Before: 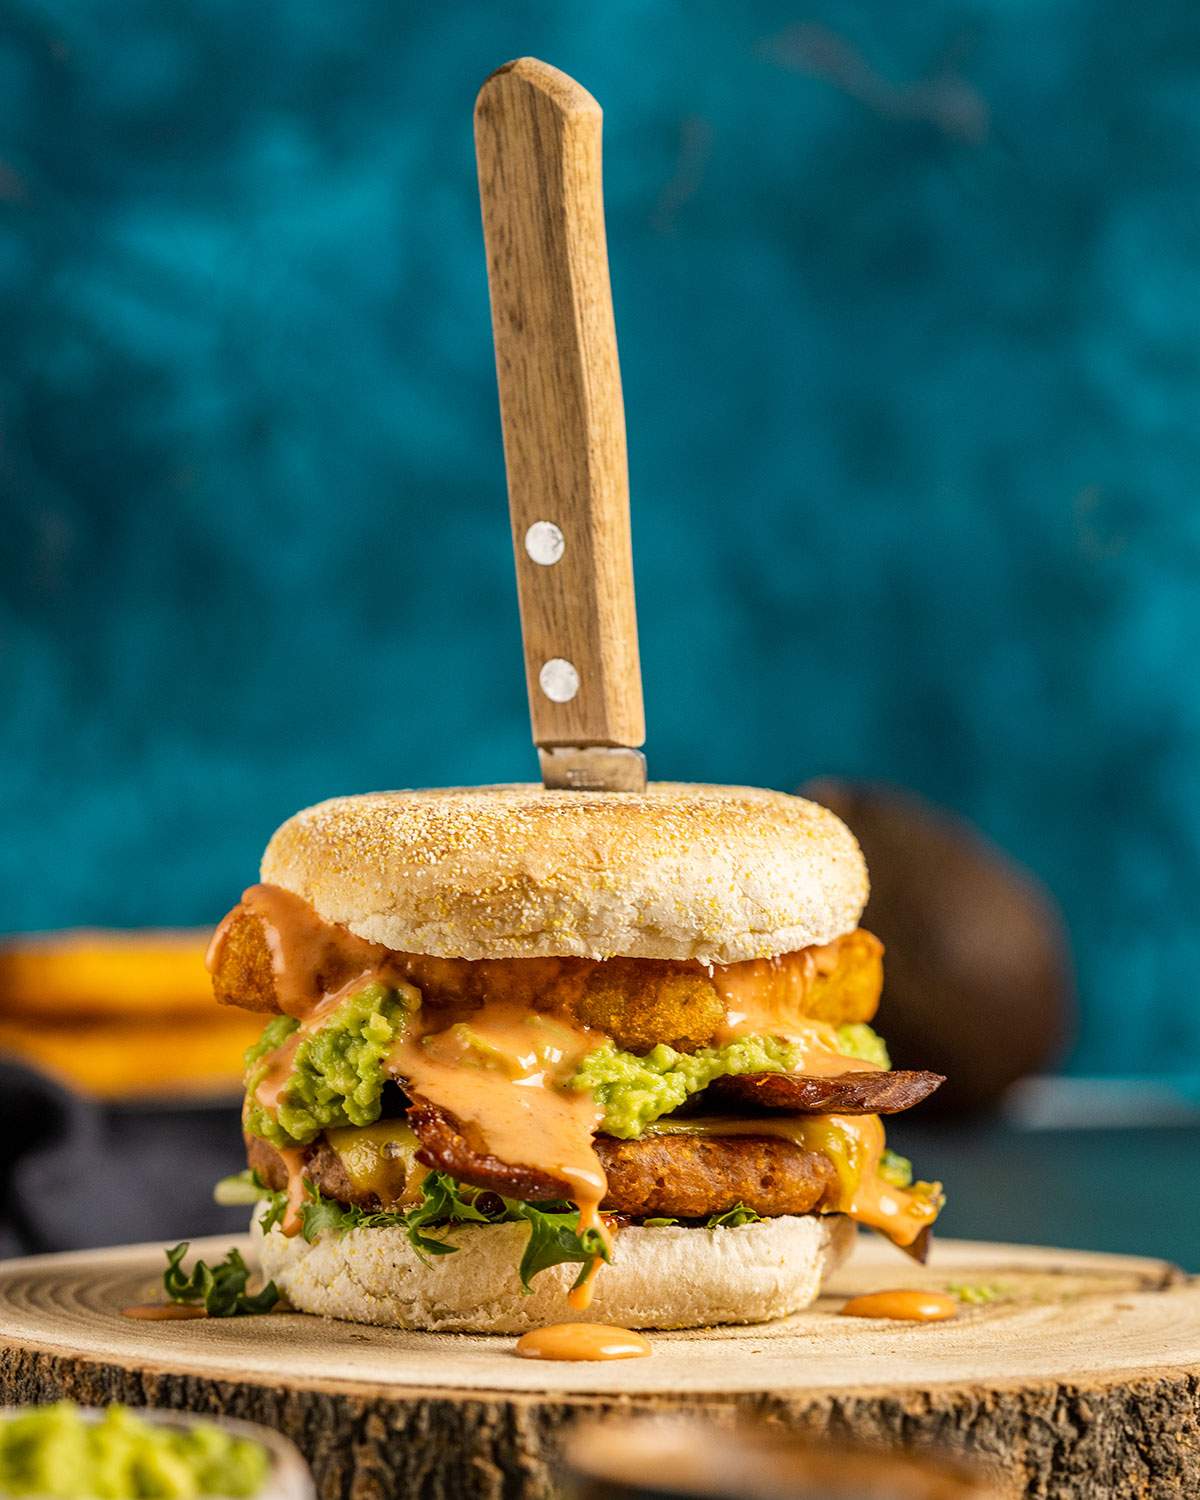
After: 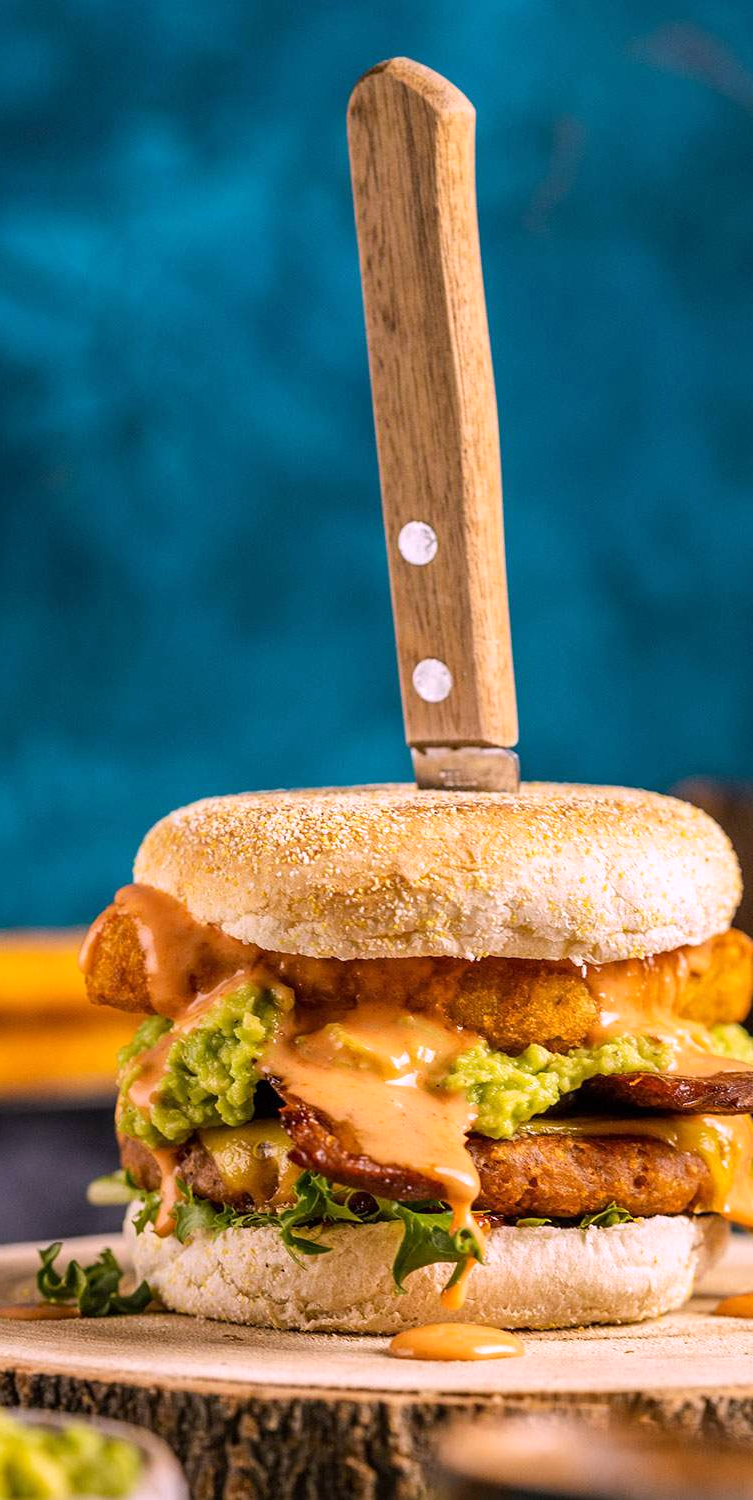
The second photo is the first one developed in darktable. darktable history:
white balance: red 1.066, blue 1.119
crop: left 10.644%, right 26.528%
